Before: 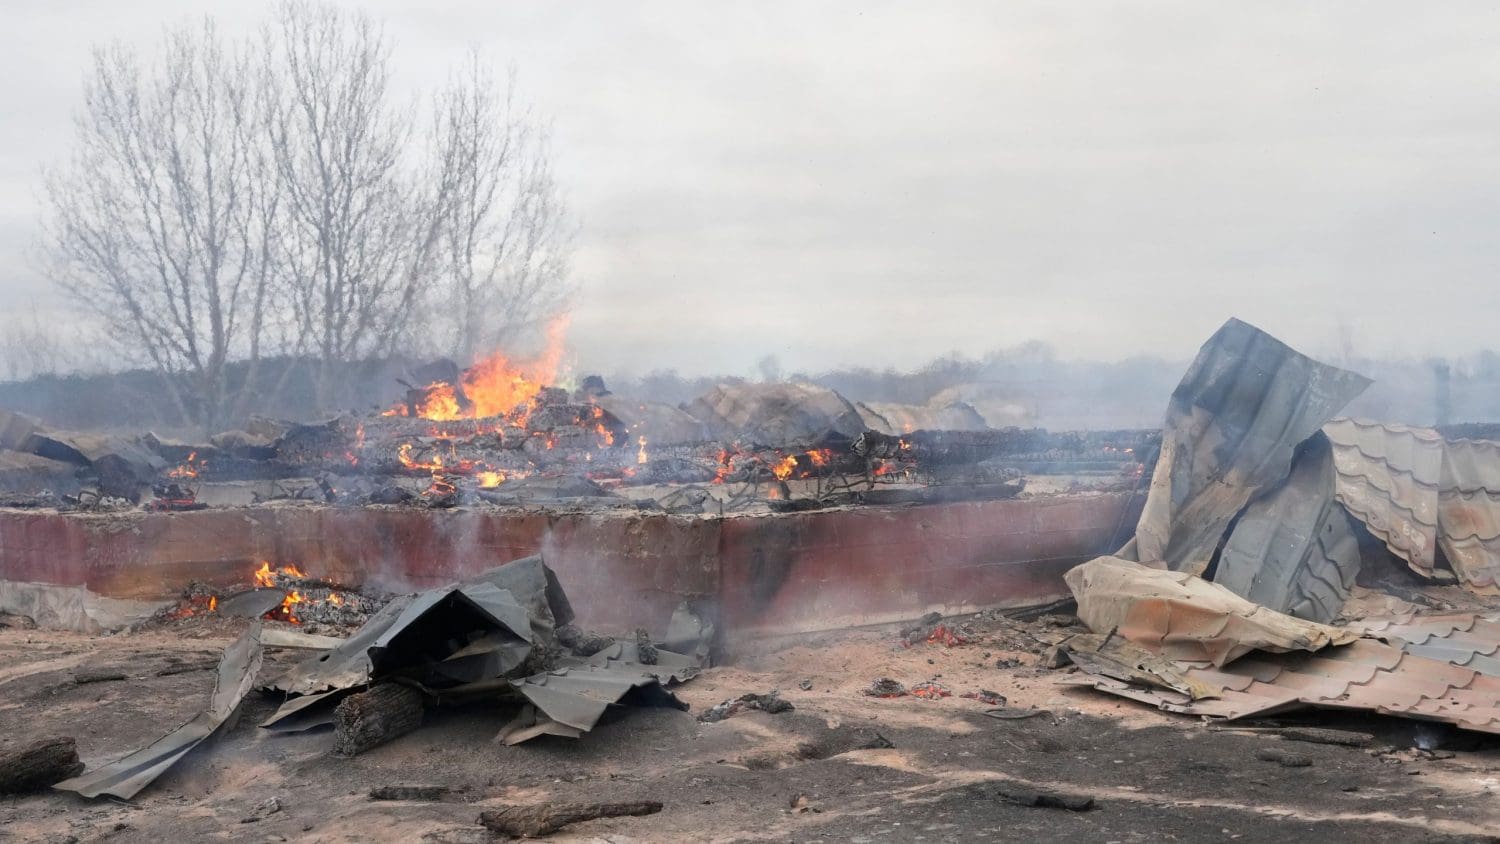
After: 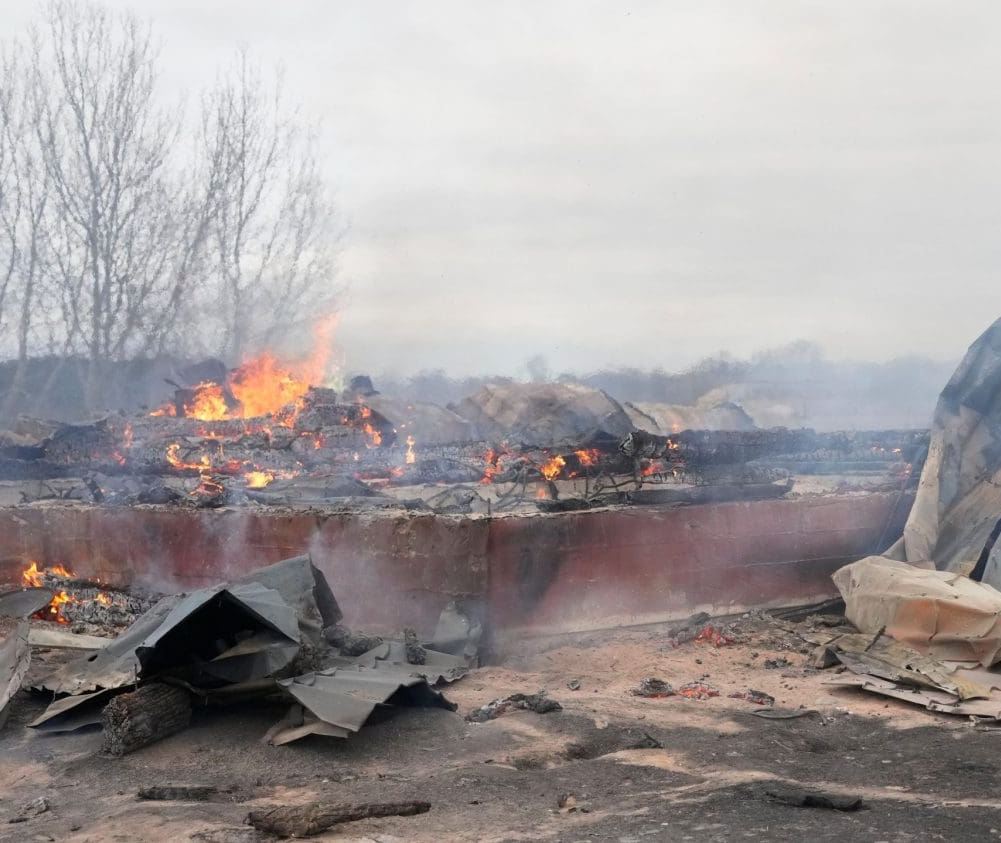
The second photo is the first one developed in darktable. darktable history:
crop and rotate: left 15.517%, right 17.748%
